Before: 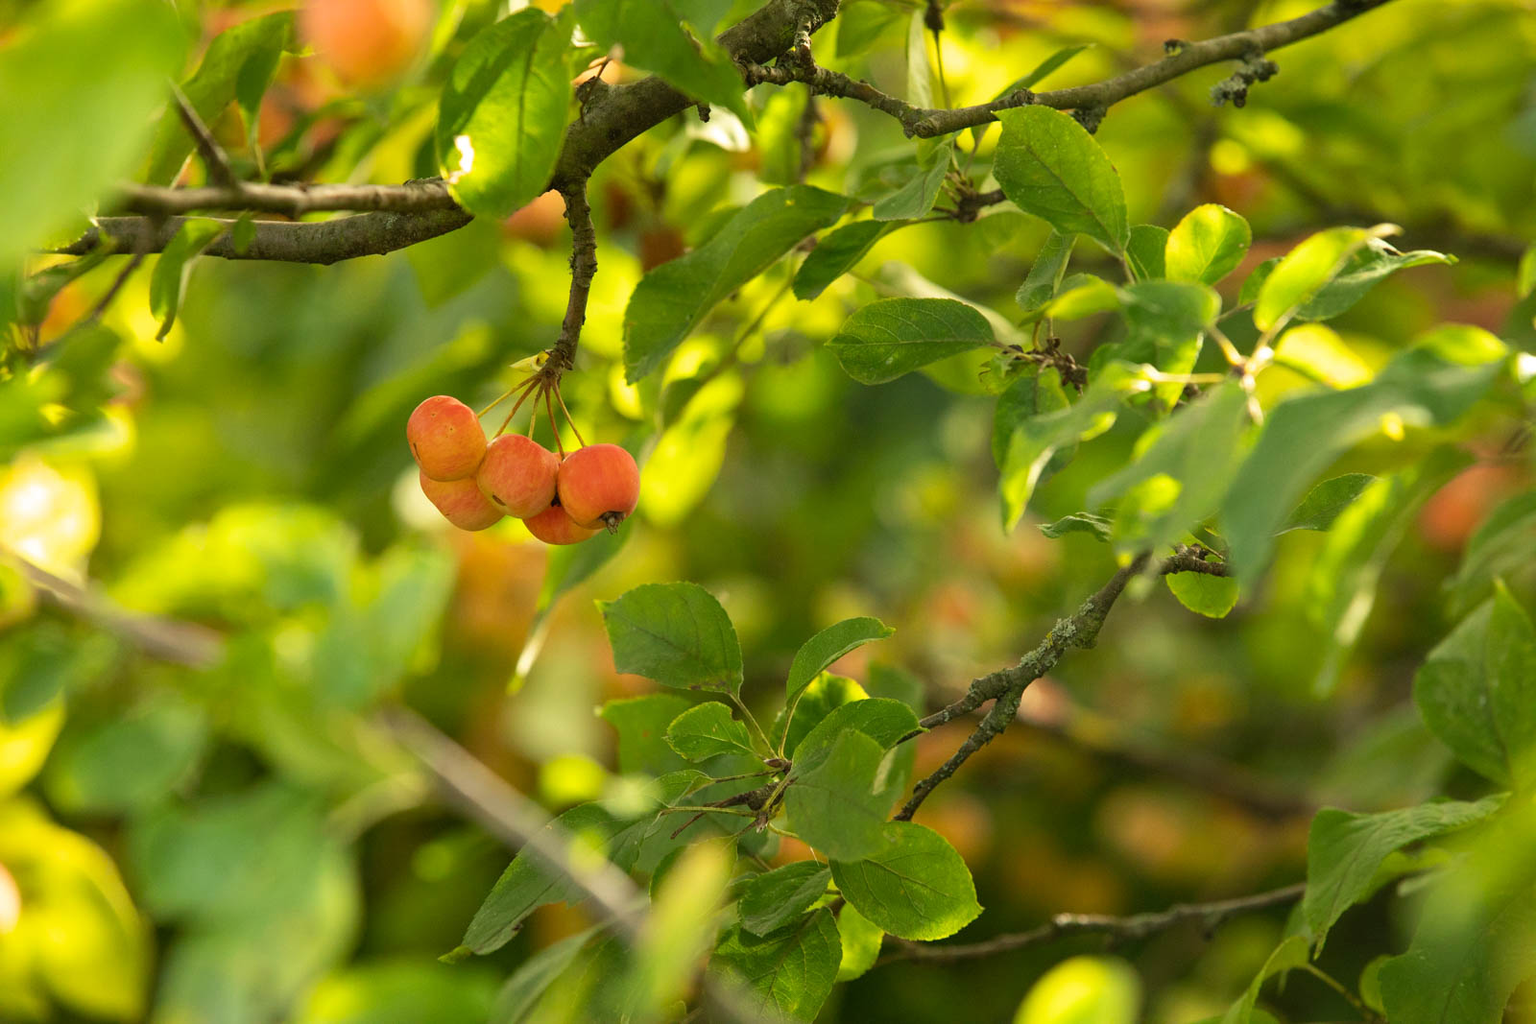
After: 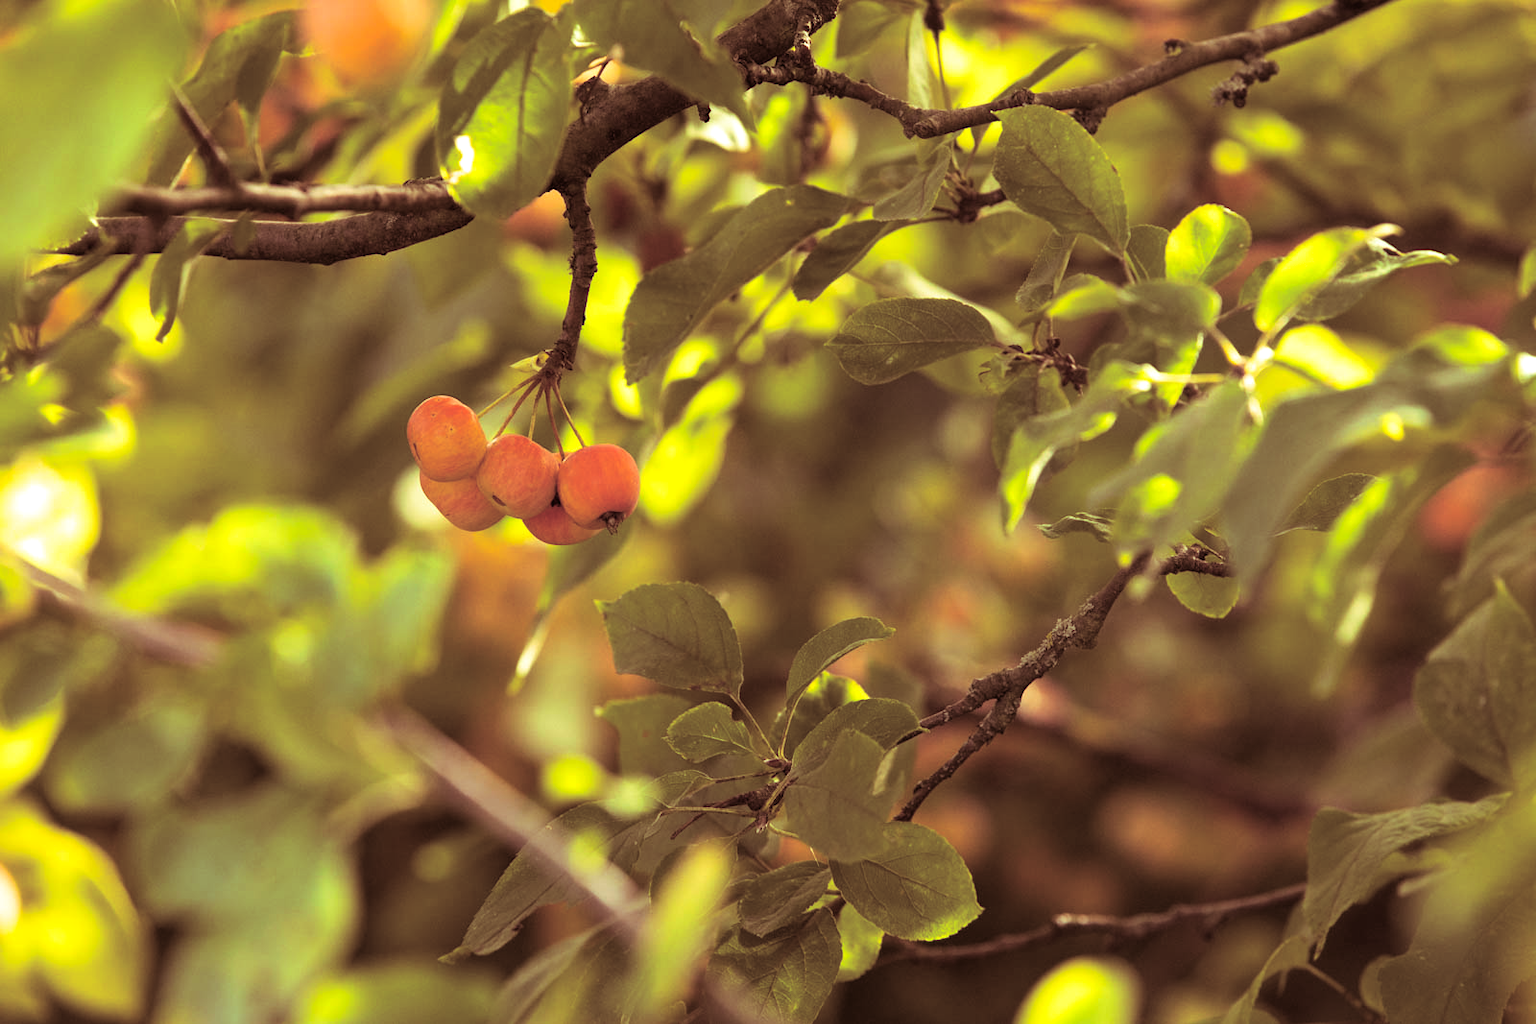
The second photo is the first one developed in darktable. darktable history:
split-toning: compress 20%
exposure: black level correction 0.001, exposure 0.191 EV, compensate highlight preservation false
